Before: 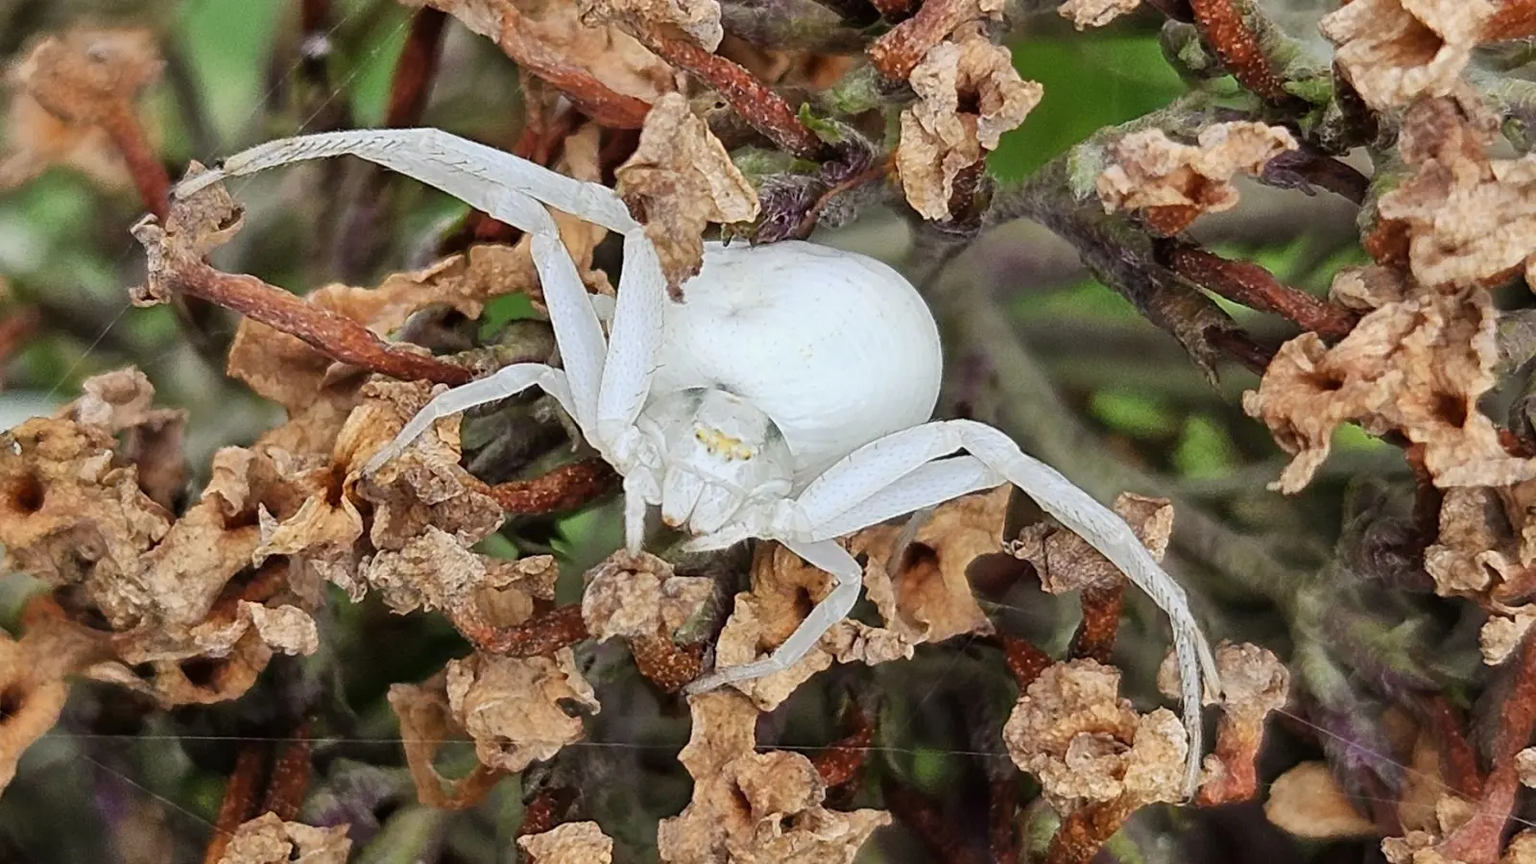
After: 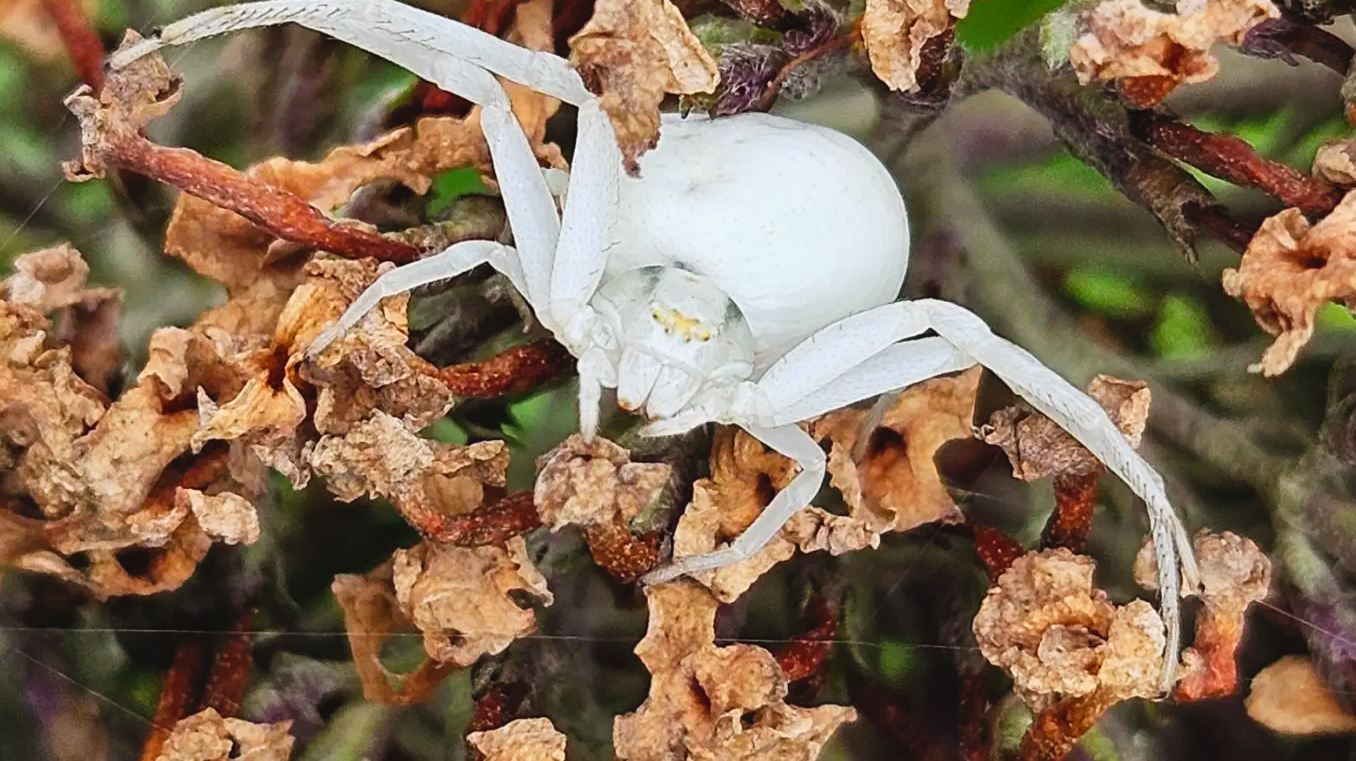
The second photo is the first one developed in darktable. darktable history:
crop and rotate: left 4.579%, top 15.401%, right 10.637%
tone curve: curves: ch0 [(0, 0.036) (0.119, 0.115) (0.461, 0.479) (0.715, 0.767) (0.817, 0.865) (1, 0.998)]; ch1 [(0, 0) (0.377, 0.416) (0.44, 0.461) (0.487, 0.49) (0.514, 0.525) (0.538, 0.561) (0.67, 0.713) (1, 1)]; ch2 [(0, 0) (0.38, 0.405) (0.463, 0.445) (0.492, 0.486) (0.529, 0.533) (0.578, 0.59) (0.653, 0.698) (1, 1)], preserve colors none
